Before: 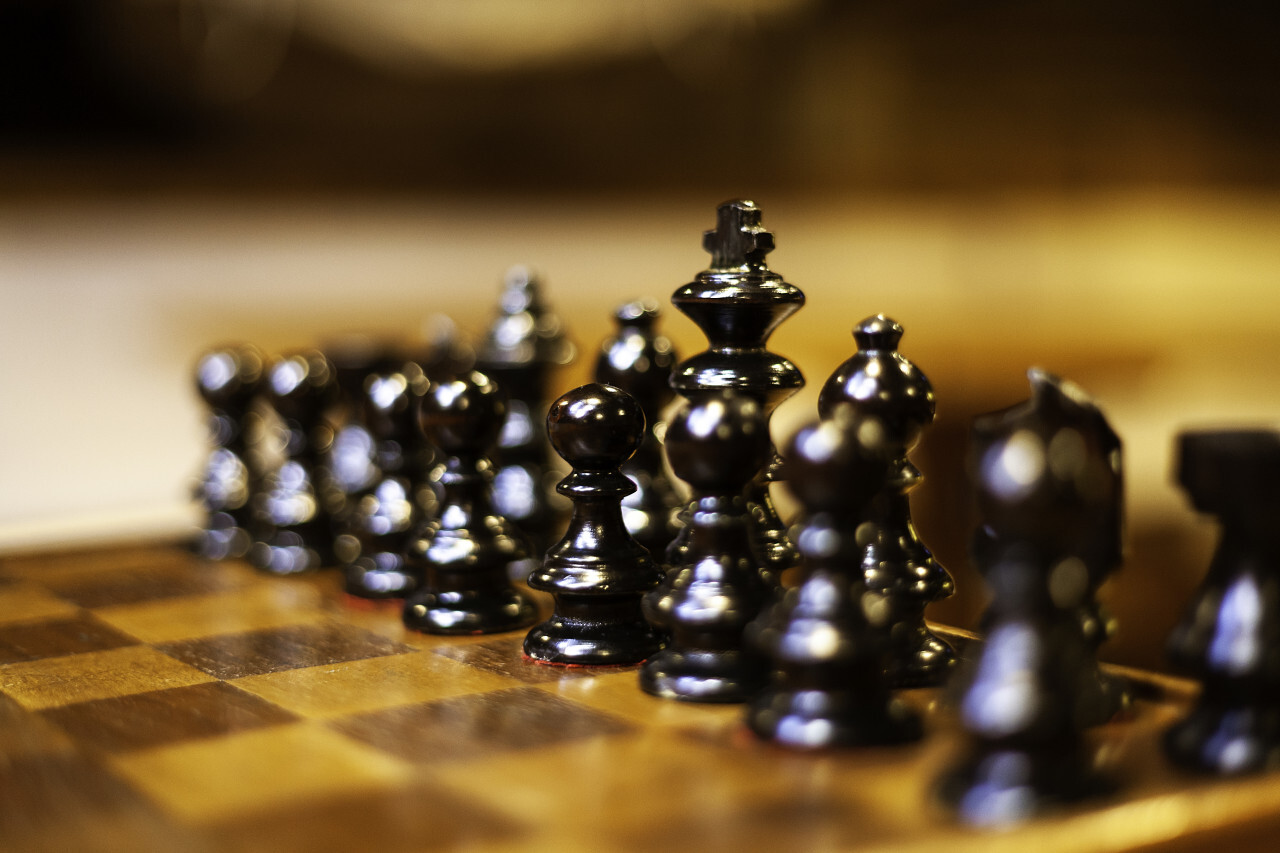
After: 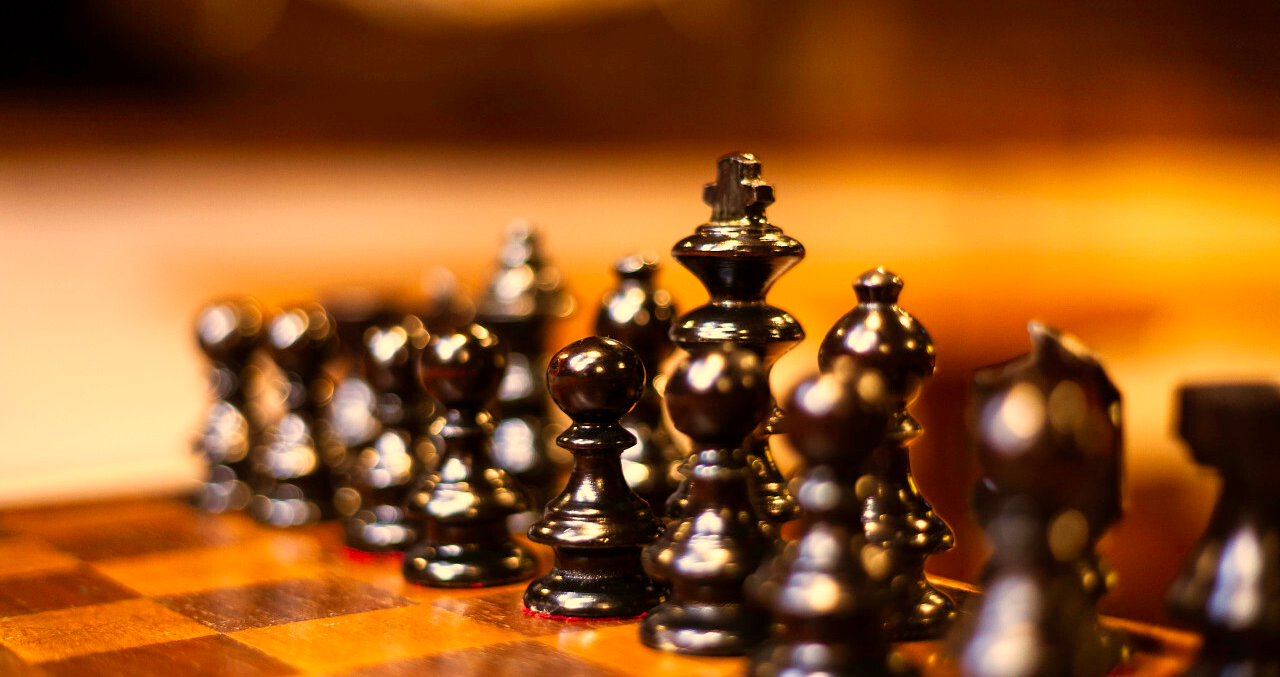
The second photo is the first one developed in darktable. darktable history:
crop and rotate: top 5.667%, bottom 14.937%
white balance: red 1.08, blue 0.791
